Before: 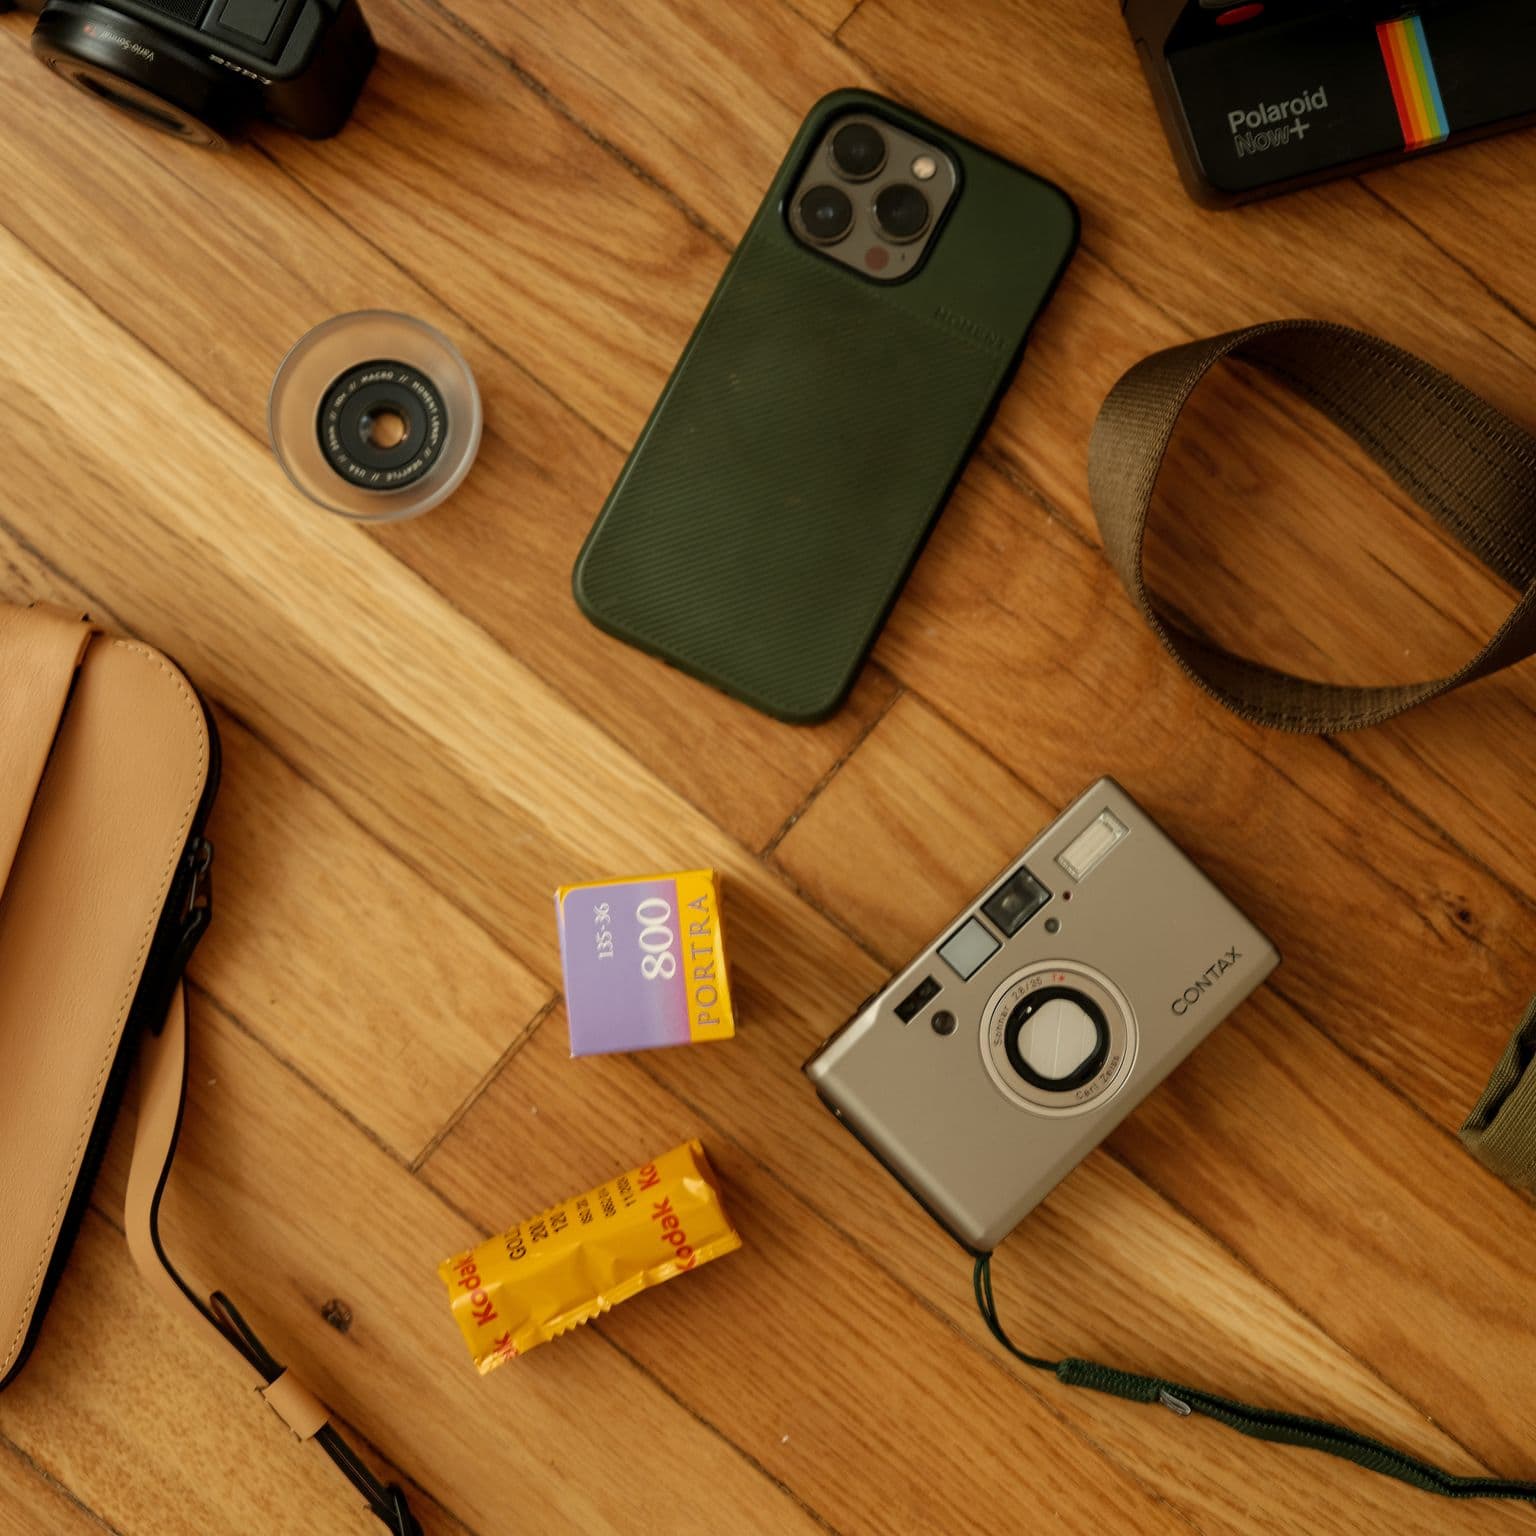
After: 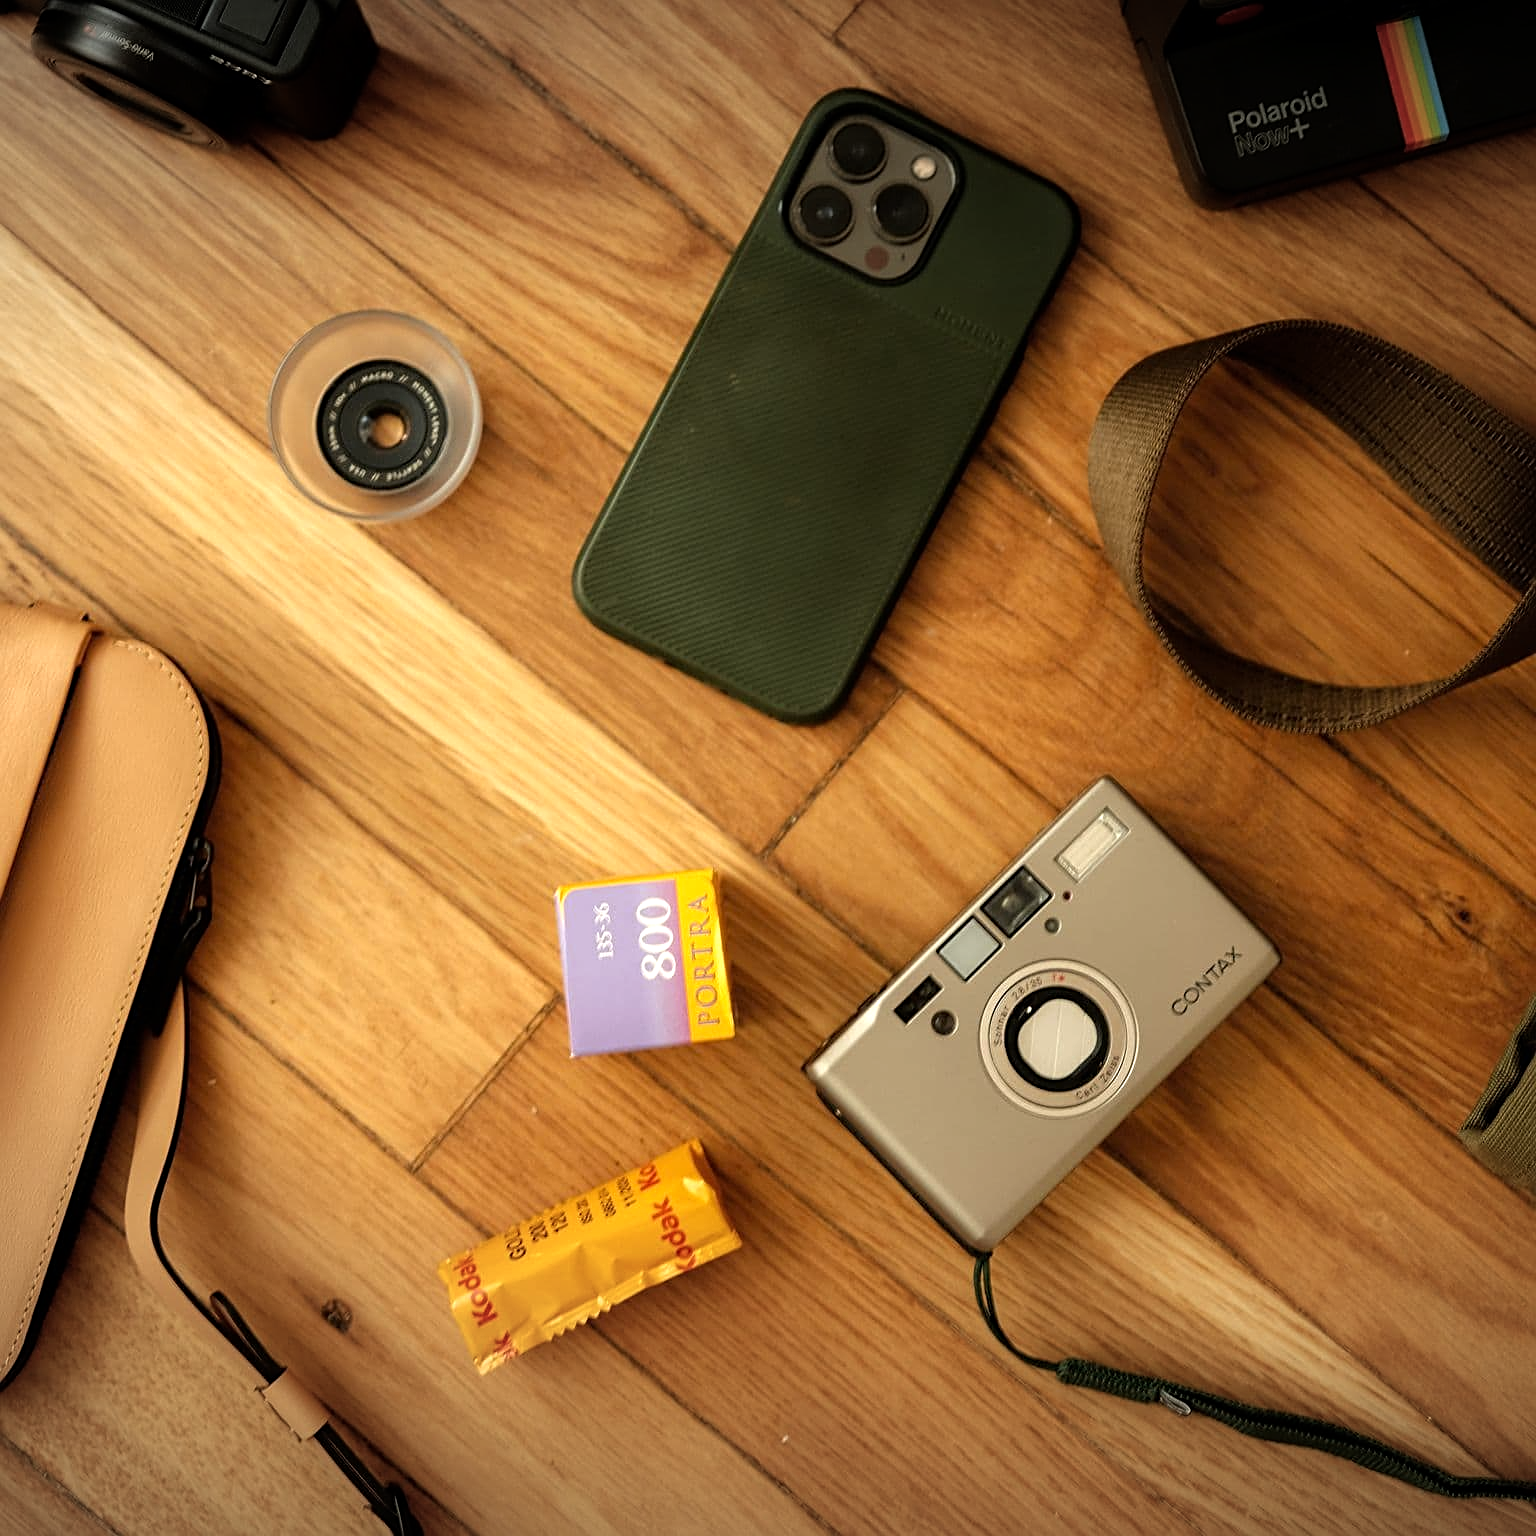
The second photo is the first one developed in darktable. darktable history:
vignetting: fall-off start 98.07%, fall-off radius 100.16%, brightness -0.578, saturation -0.26, width/height ratio 1.426
sharpen: on, module defaults
color zones: curves: ch0 [(0.068, 0.464) (0.25, 0.5) (0.48, 0.508) (0.75, 0.536) (0.886, 0.476) (0.967, 0.456)]; ch1 [(0.066, 0.456) (0.25, 0.5) (0.616, 0.508) (0.746, 0.56) (0.934, 0.444)]
tone equalizer: -8 EV -0.713 EV, -7 EV -0.715 EV, -6 EV -0.62 EV, -5 EV -0.411 EV, -3 EV 0.405 EV, -2 EV 0.6 EV, -1 EV 0.686 EV, +0 EV 0.736 EV
